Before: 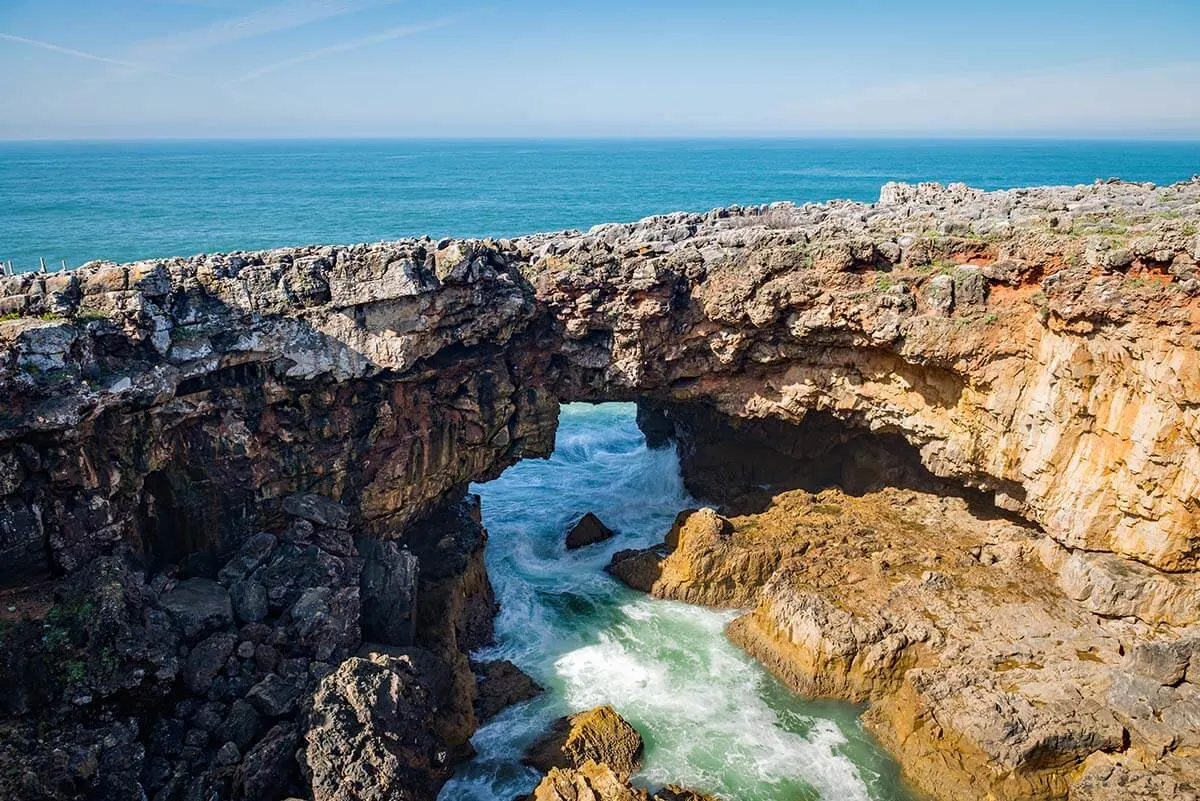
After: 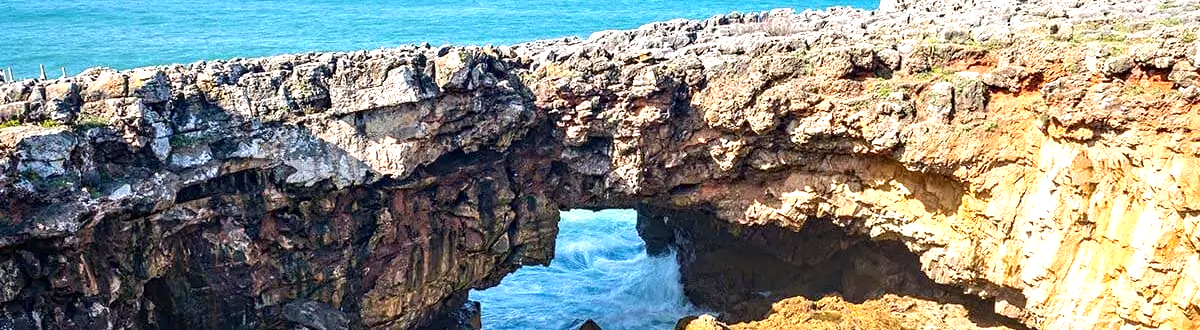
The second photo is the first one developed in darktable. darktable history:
exposure: black level correction 0.001, exposure 0.955 EV, compensate exposure bias true, compensate highlight preservation false
crop and rotate: top 24.197%, bottom 34.6%
